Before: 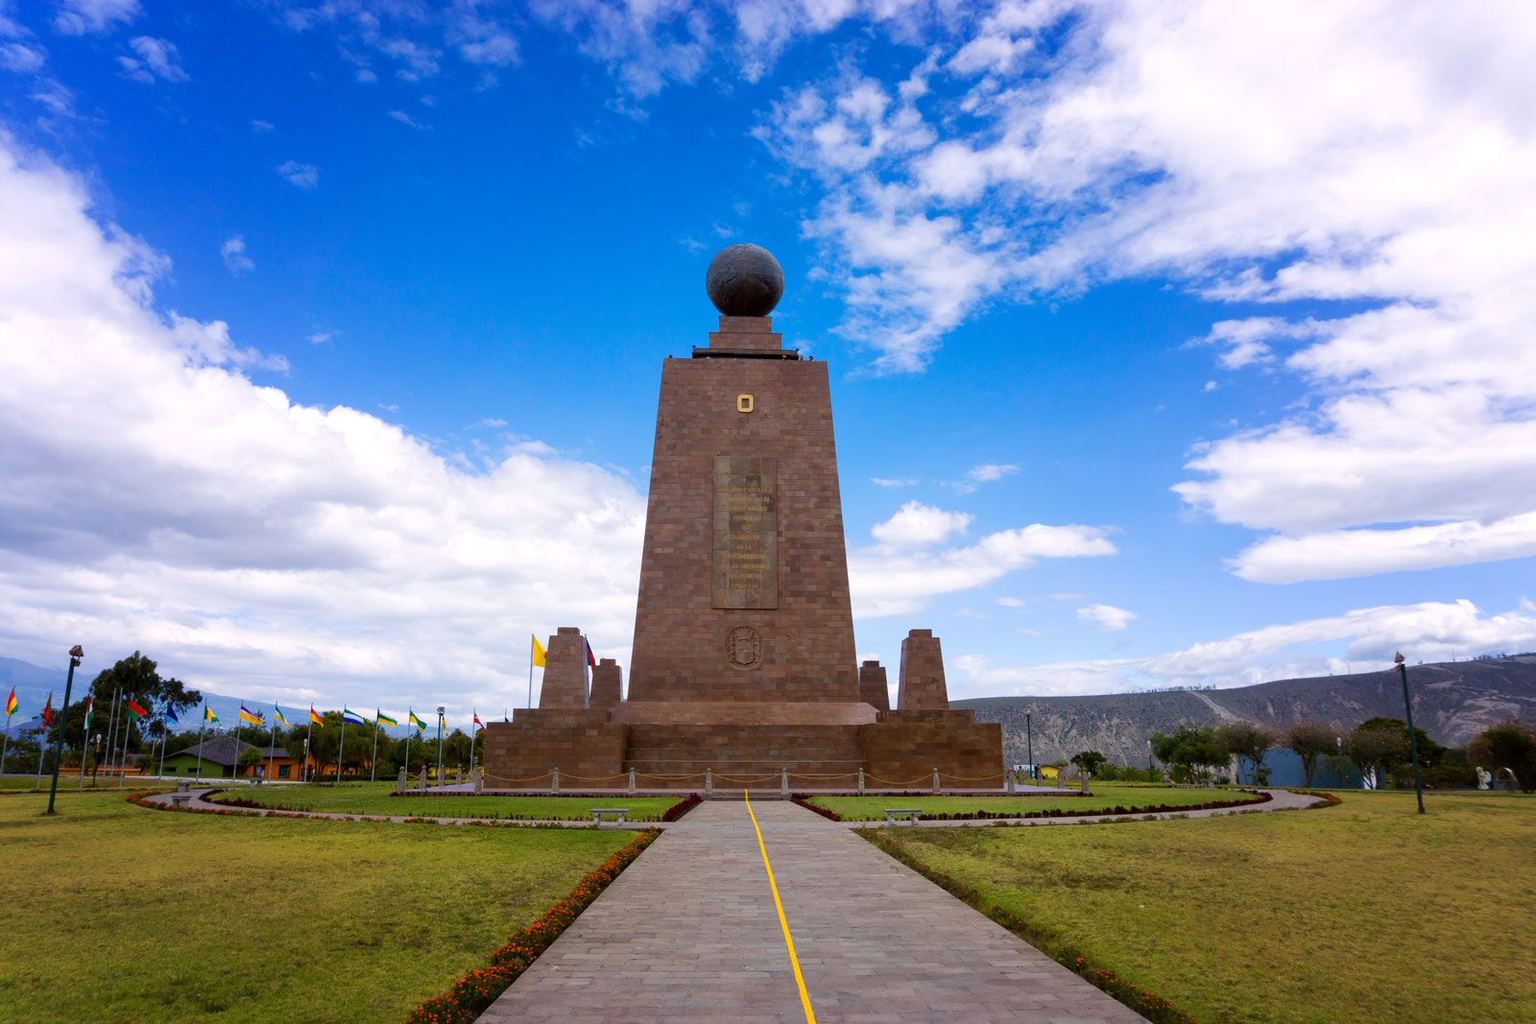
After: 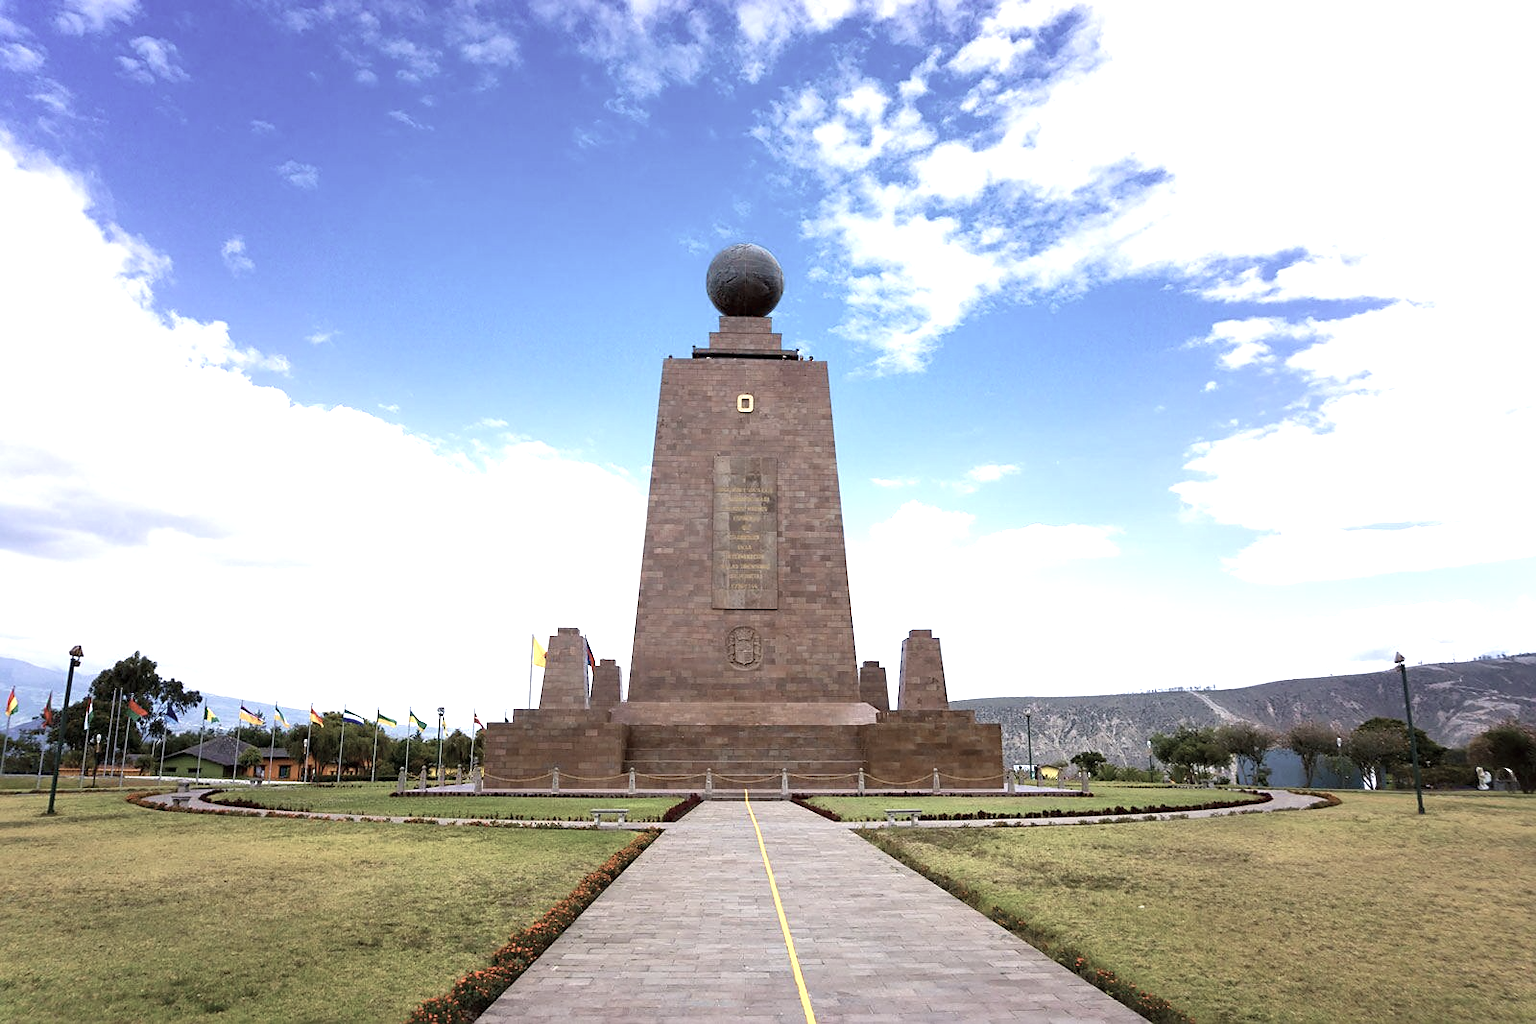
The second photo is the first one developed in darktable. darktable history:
exposure: black level correction 0, exposure 1.1 EV, compensate highlight preservation false
color zones: curves: ch1 [(0, 0.292) (0.001, 0.292) (0.2, 0.264) (0.4, 0.248) (0.6, 0.248) (0.8, 0.264) (0.999, 0.292) (1, 0.292)]
sharpen: radius 1.864, amount 0.398, threshold 1.271
